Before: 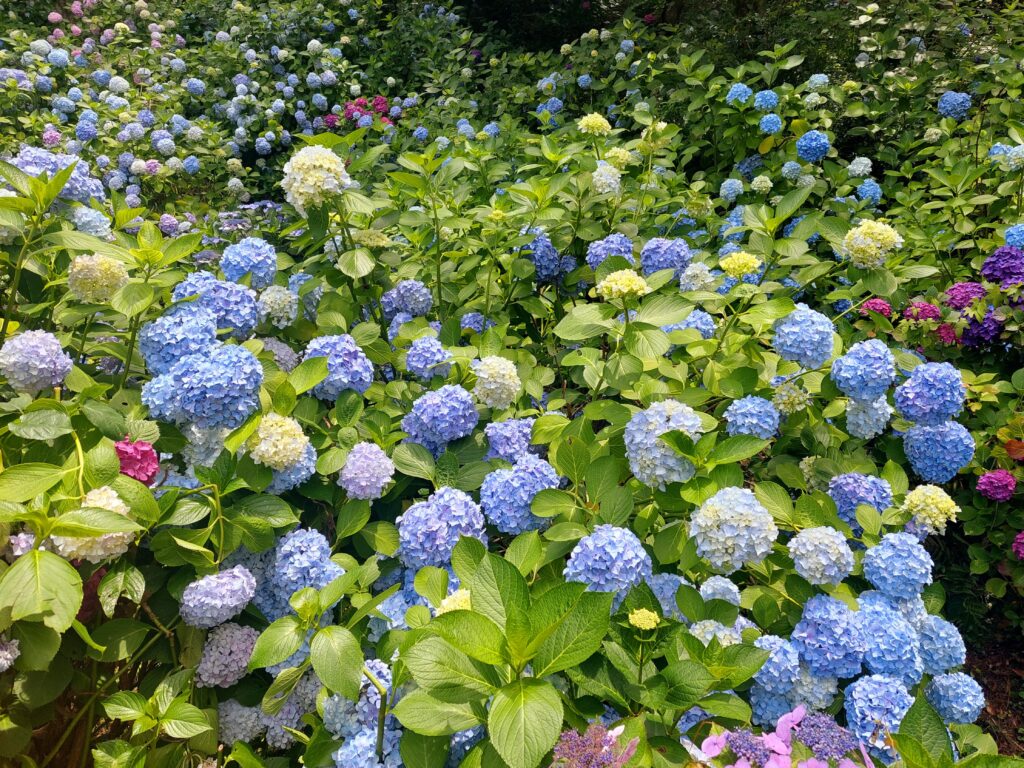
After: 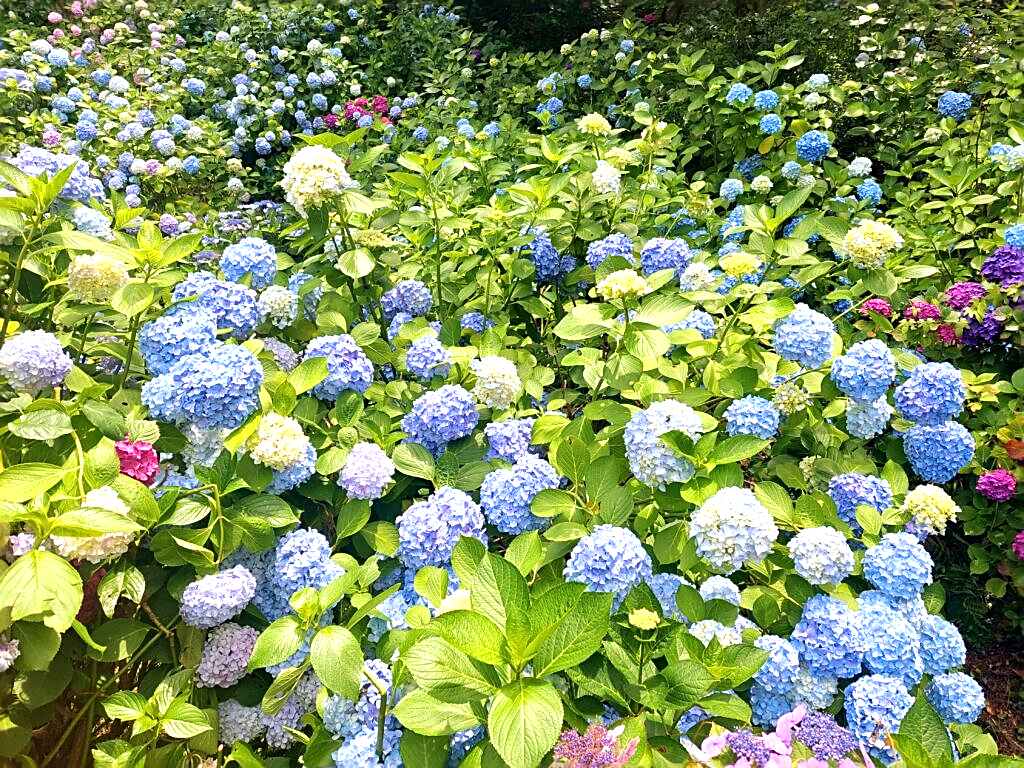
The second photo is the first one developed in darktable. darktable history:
sharpen: on, module defaults
exposure: exposure 0.808 EV, compensate highlight preservation false
velvia: on, module defaults
